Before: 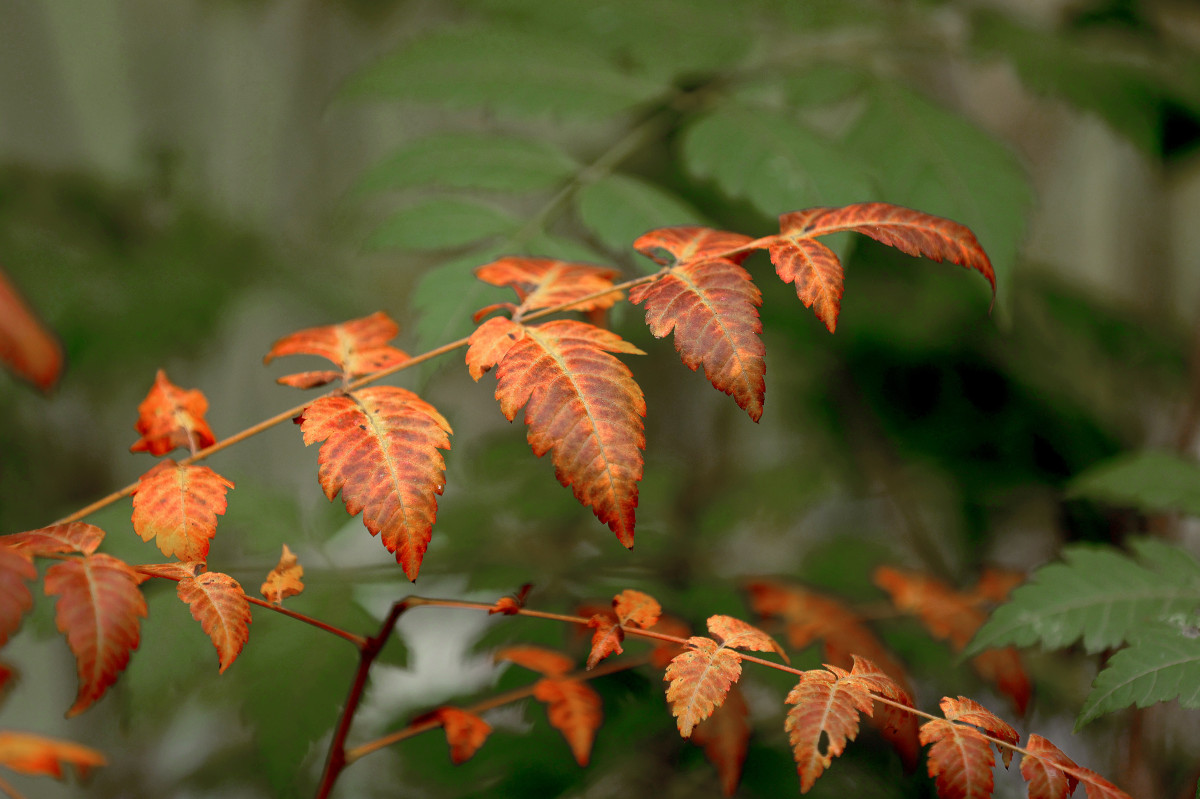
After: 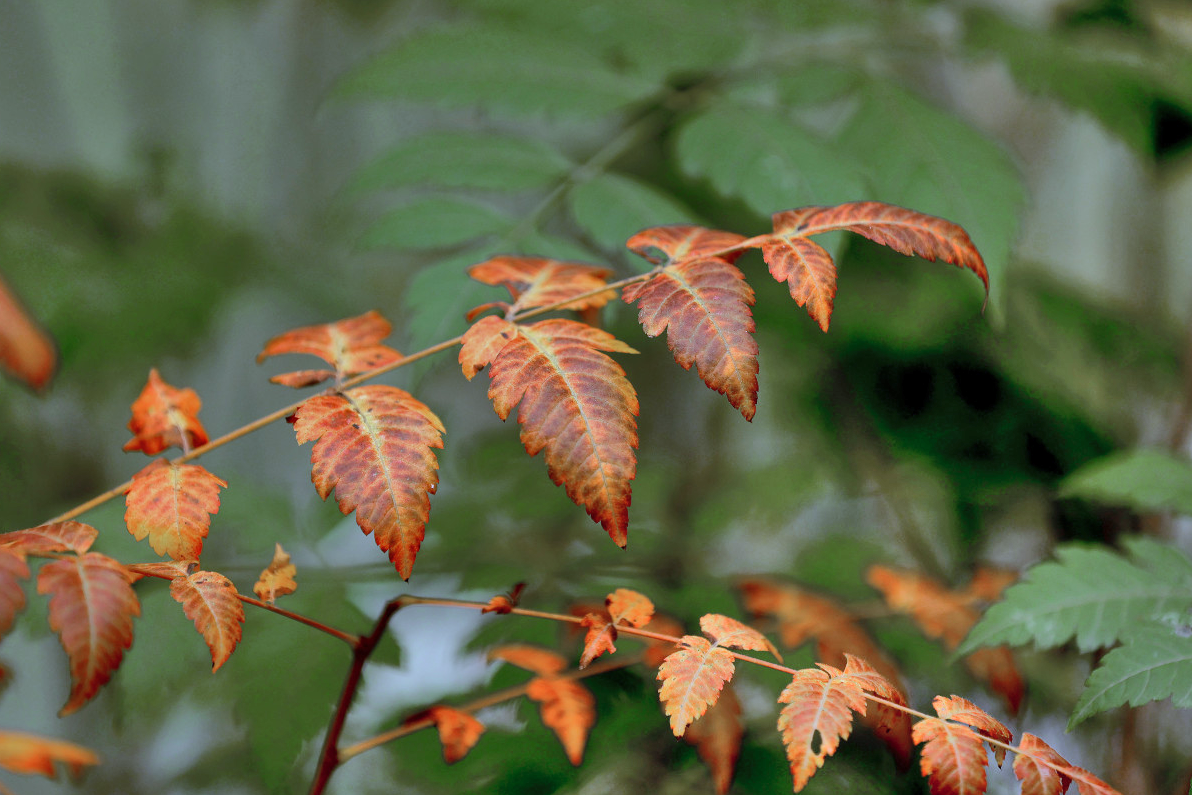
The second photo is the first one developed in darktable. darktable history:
shadows and highlights: shadows 75, highlights -60.85, soften with gaussian
crop and rotate: left 0.614%, top 0.179%, bottom 0.309%
white balance: red 0.871, blue 1.249
